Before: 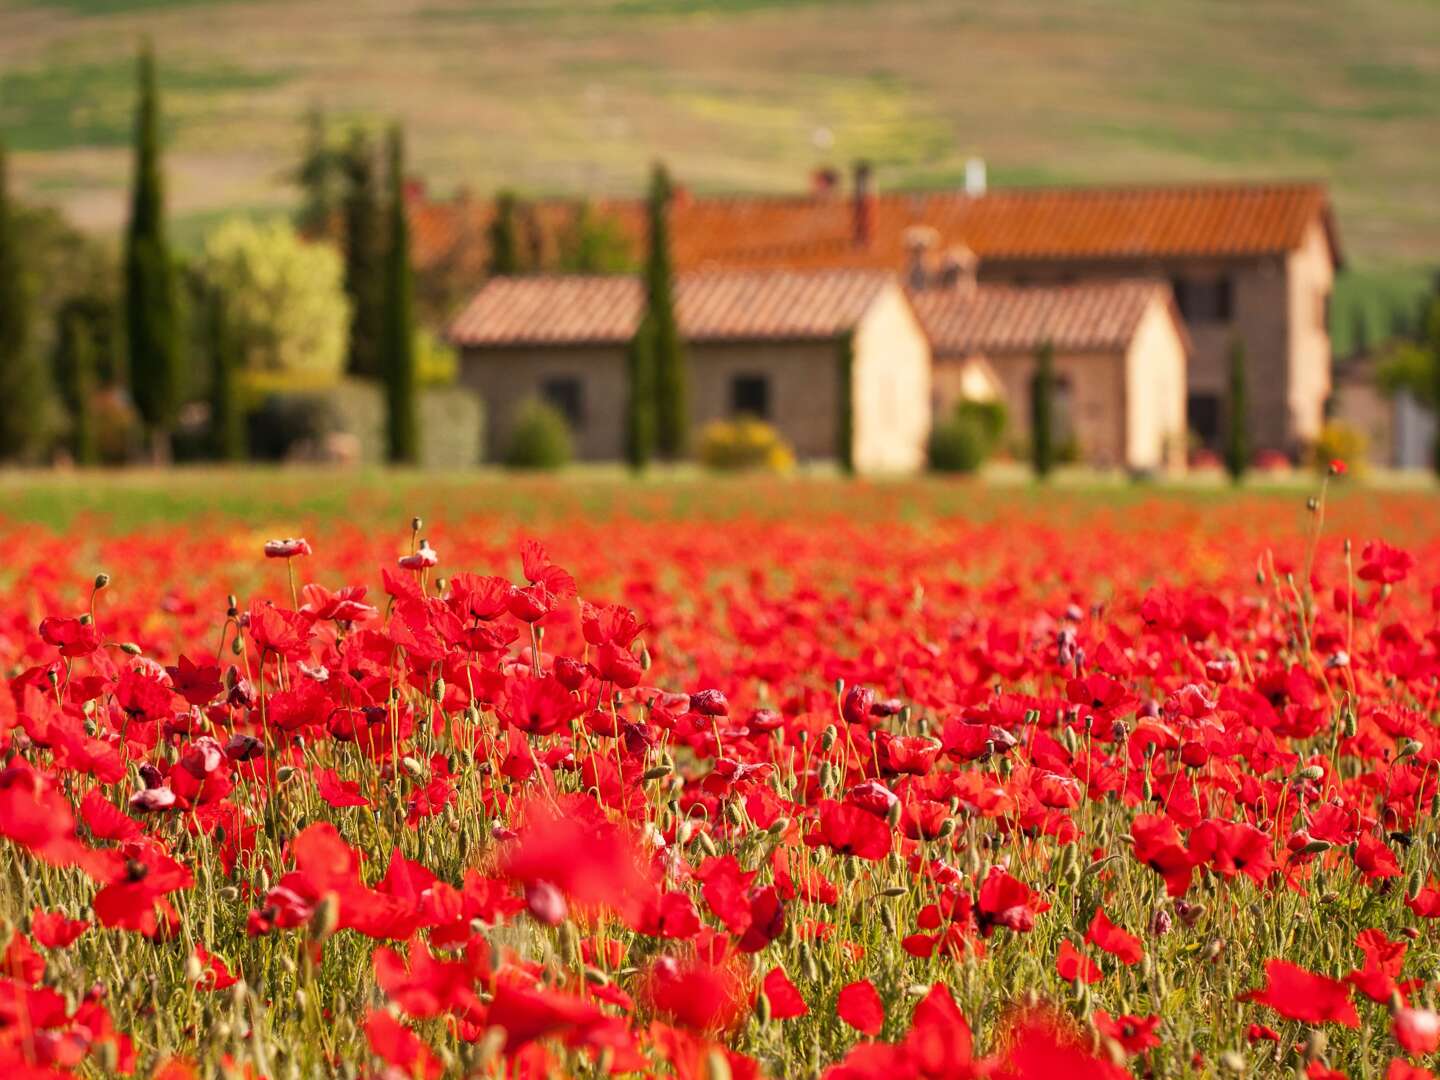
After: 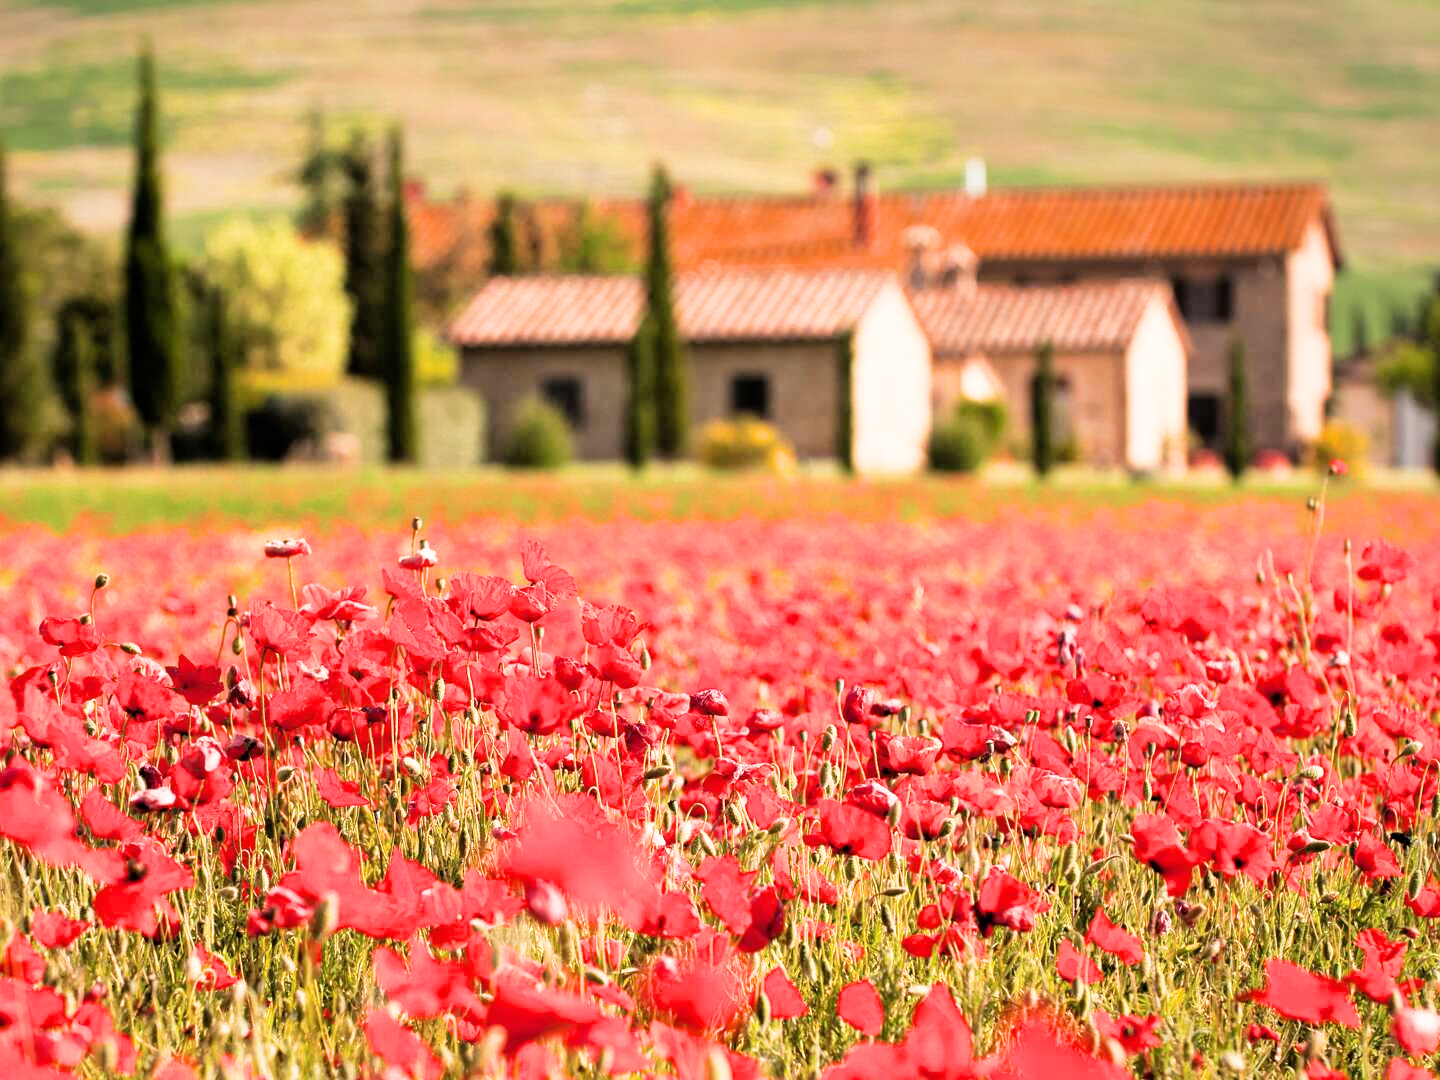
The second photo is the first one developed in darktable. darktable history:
exposure: black level correction 0, exposure 0.893 EV, compensate exposure bias true, compensate highlight preservation false
filmic rgb: black relative exposure -5.13 EV, white relative exposure 3.52 EV, threshold 2.98 EV, hardness 3.16, contrast 1.298, highlights saturation mix -49.87%, enable highlight reconstruction true
